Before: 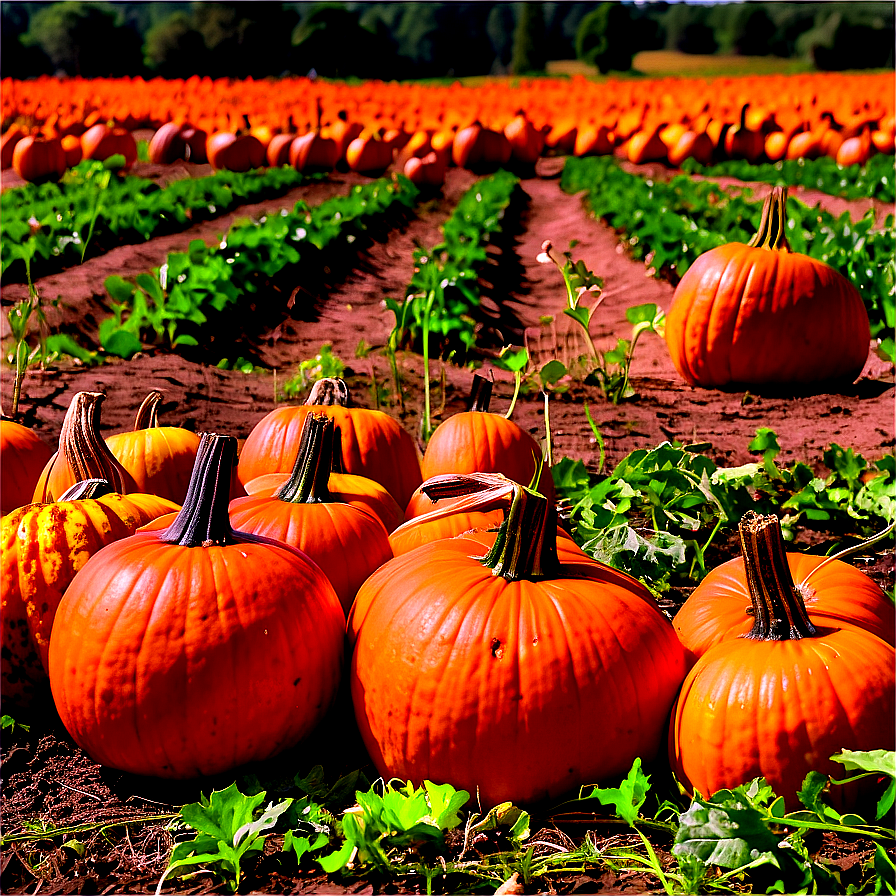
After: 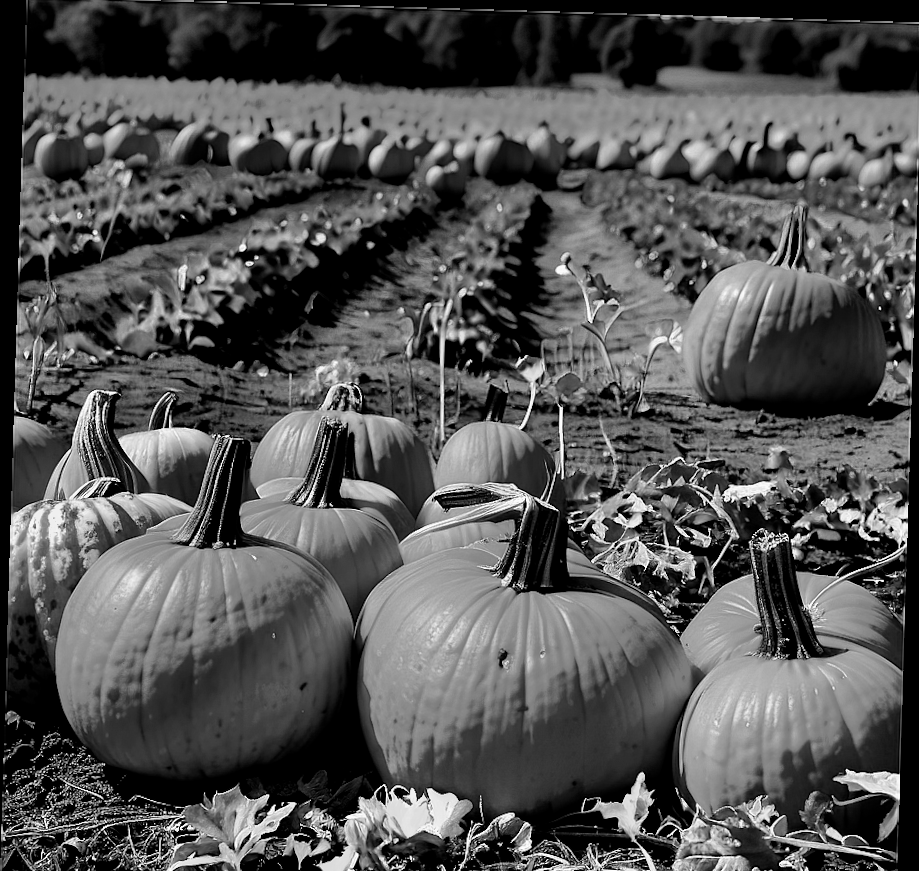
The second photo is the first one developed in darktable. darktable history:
crop: top 0.448%, right 0.264%, bottom 5.045%
rotate and perspective: rotation 1.72°, automatic cropping off
monochrome: on, module defaults
